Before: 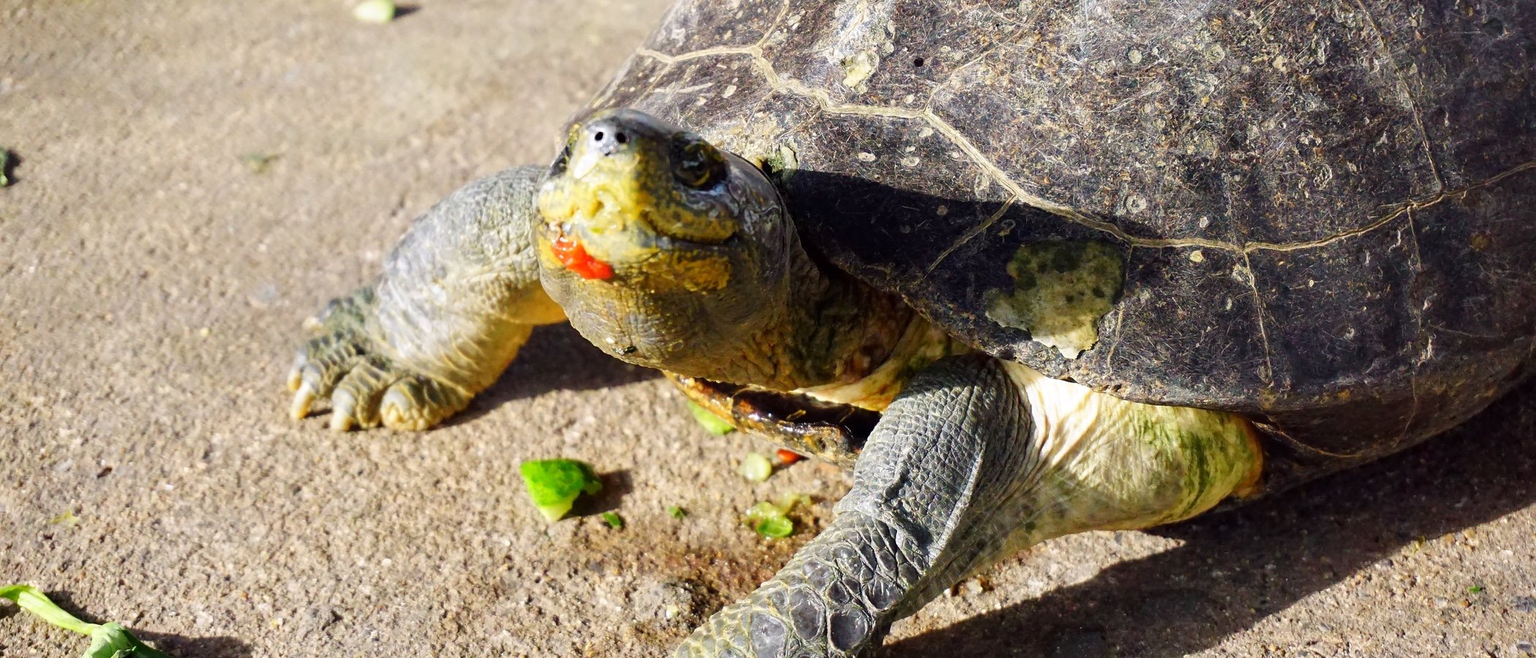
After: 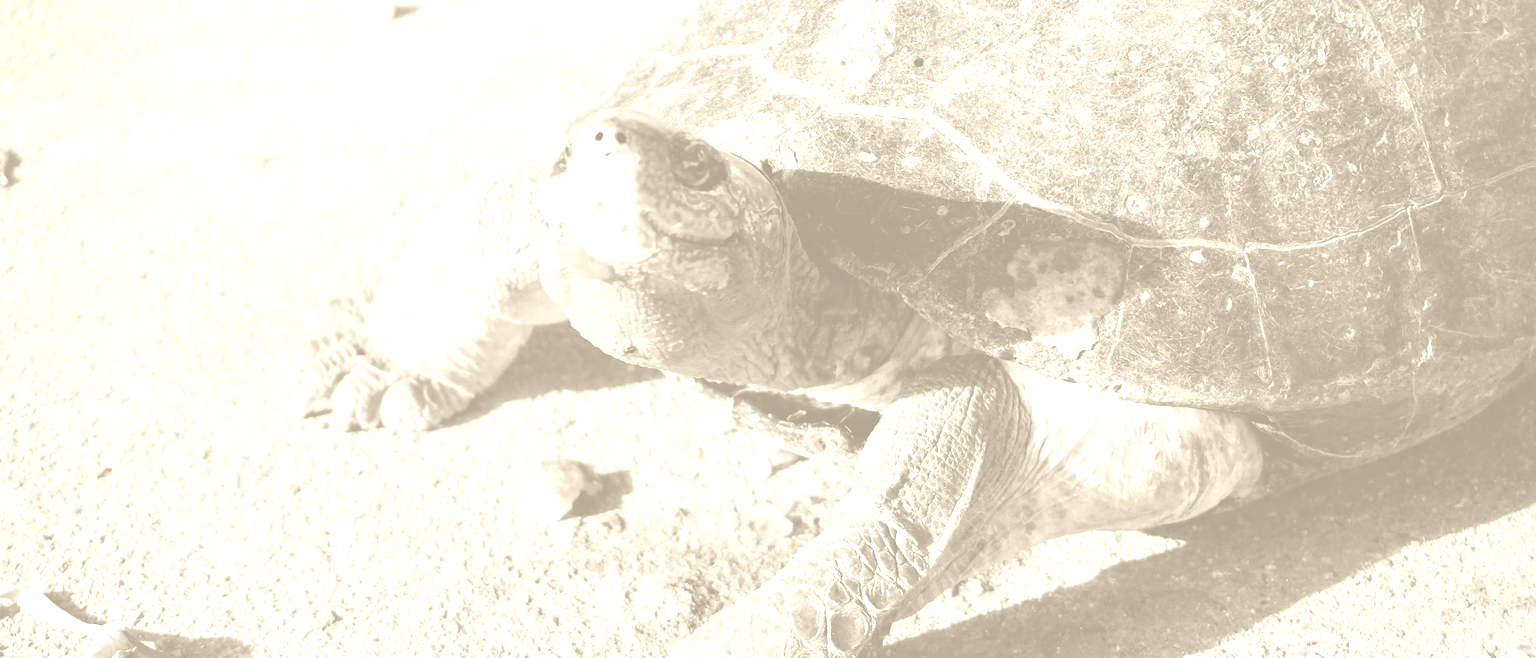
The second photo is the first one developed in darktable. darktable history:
colorize: hue 36°, saturation 71%, lightness 80.79%
